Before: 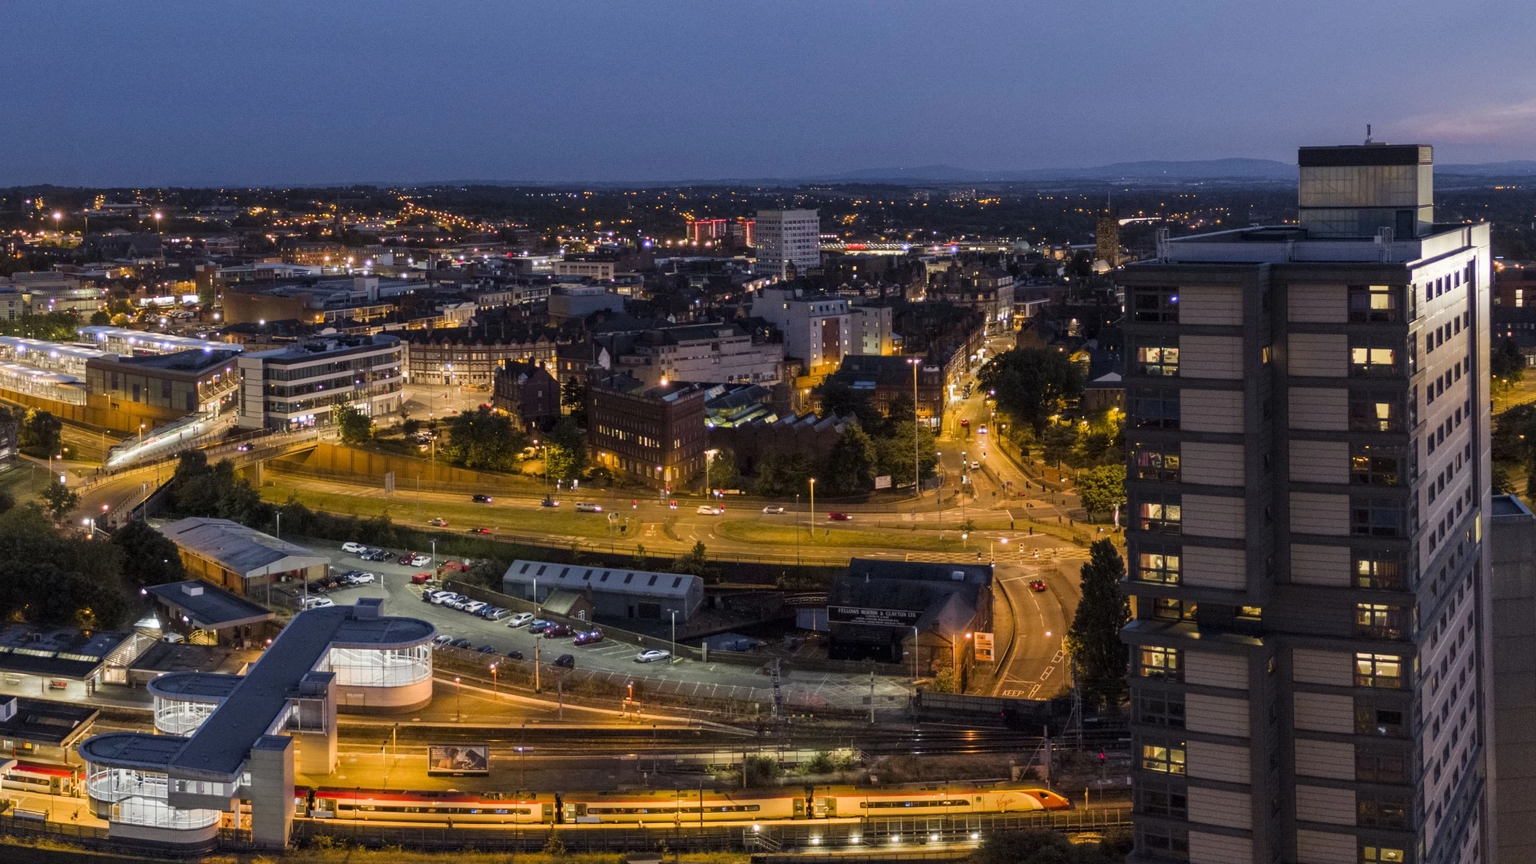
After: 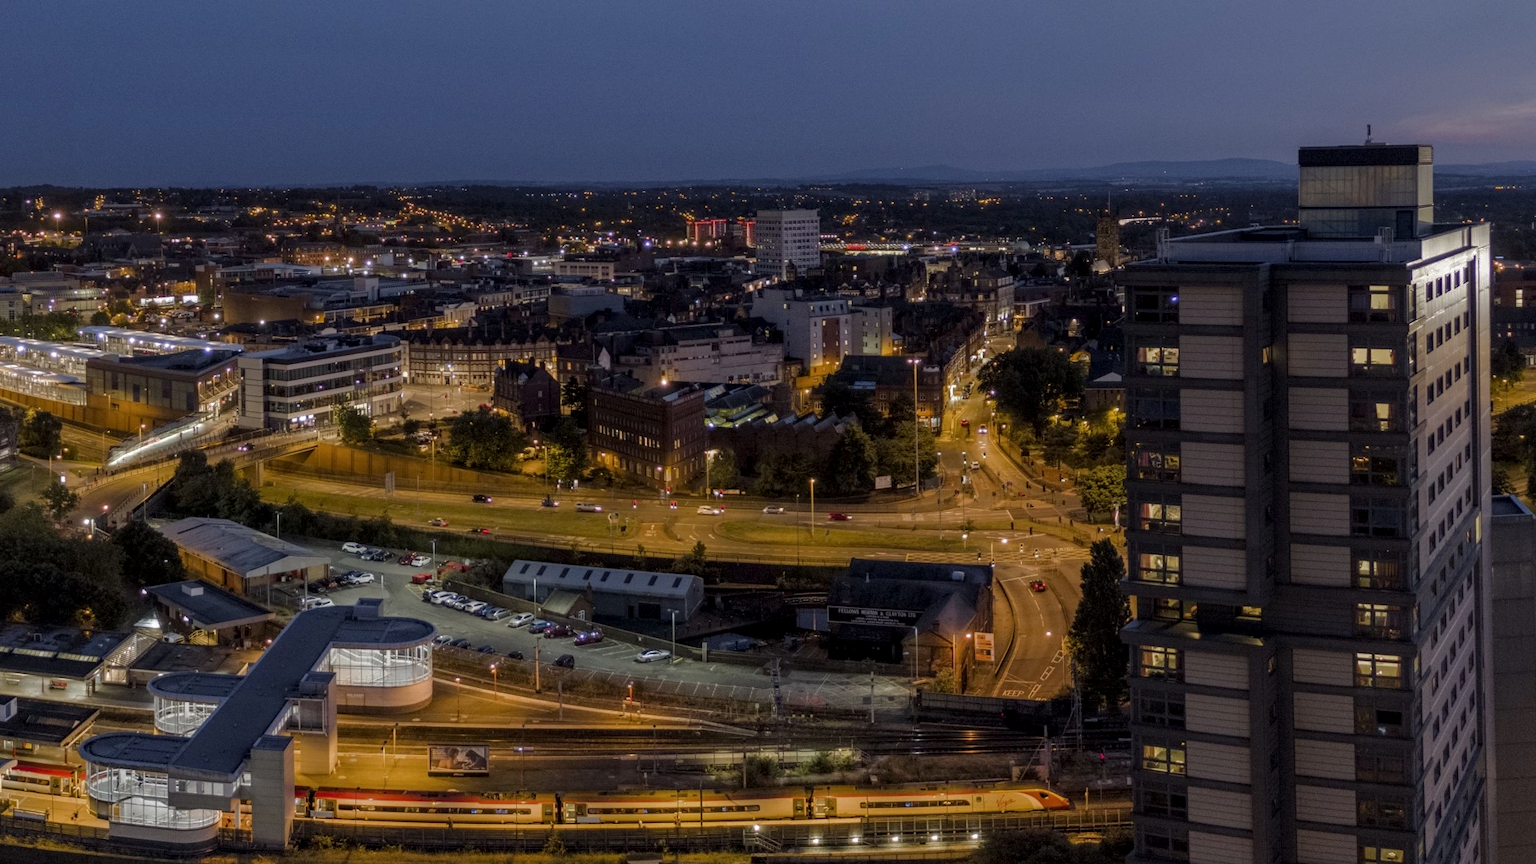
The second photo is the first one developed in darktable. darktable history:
local contrast: on, module defaults
base curve: curves: ch0 [(0, 0) (0.826, 0.587) (1, 1)]
